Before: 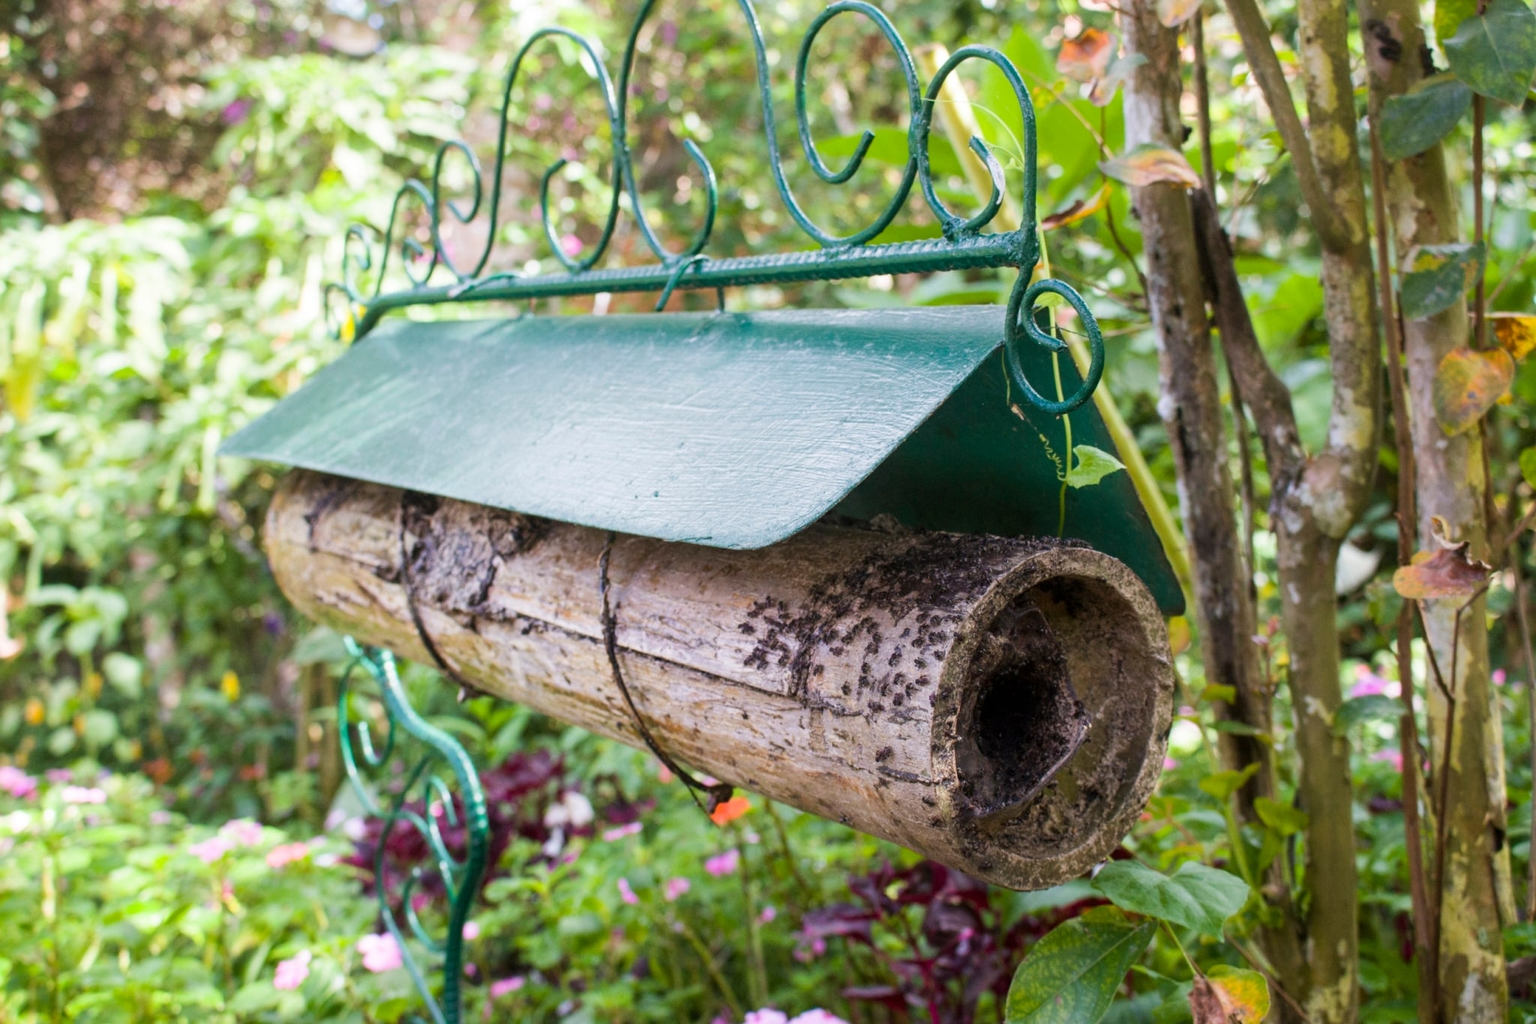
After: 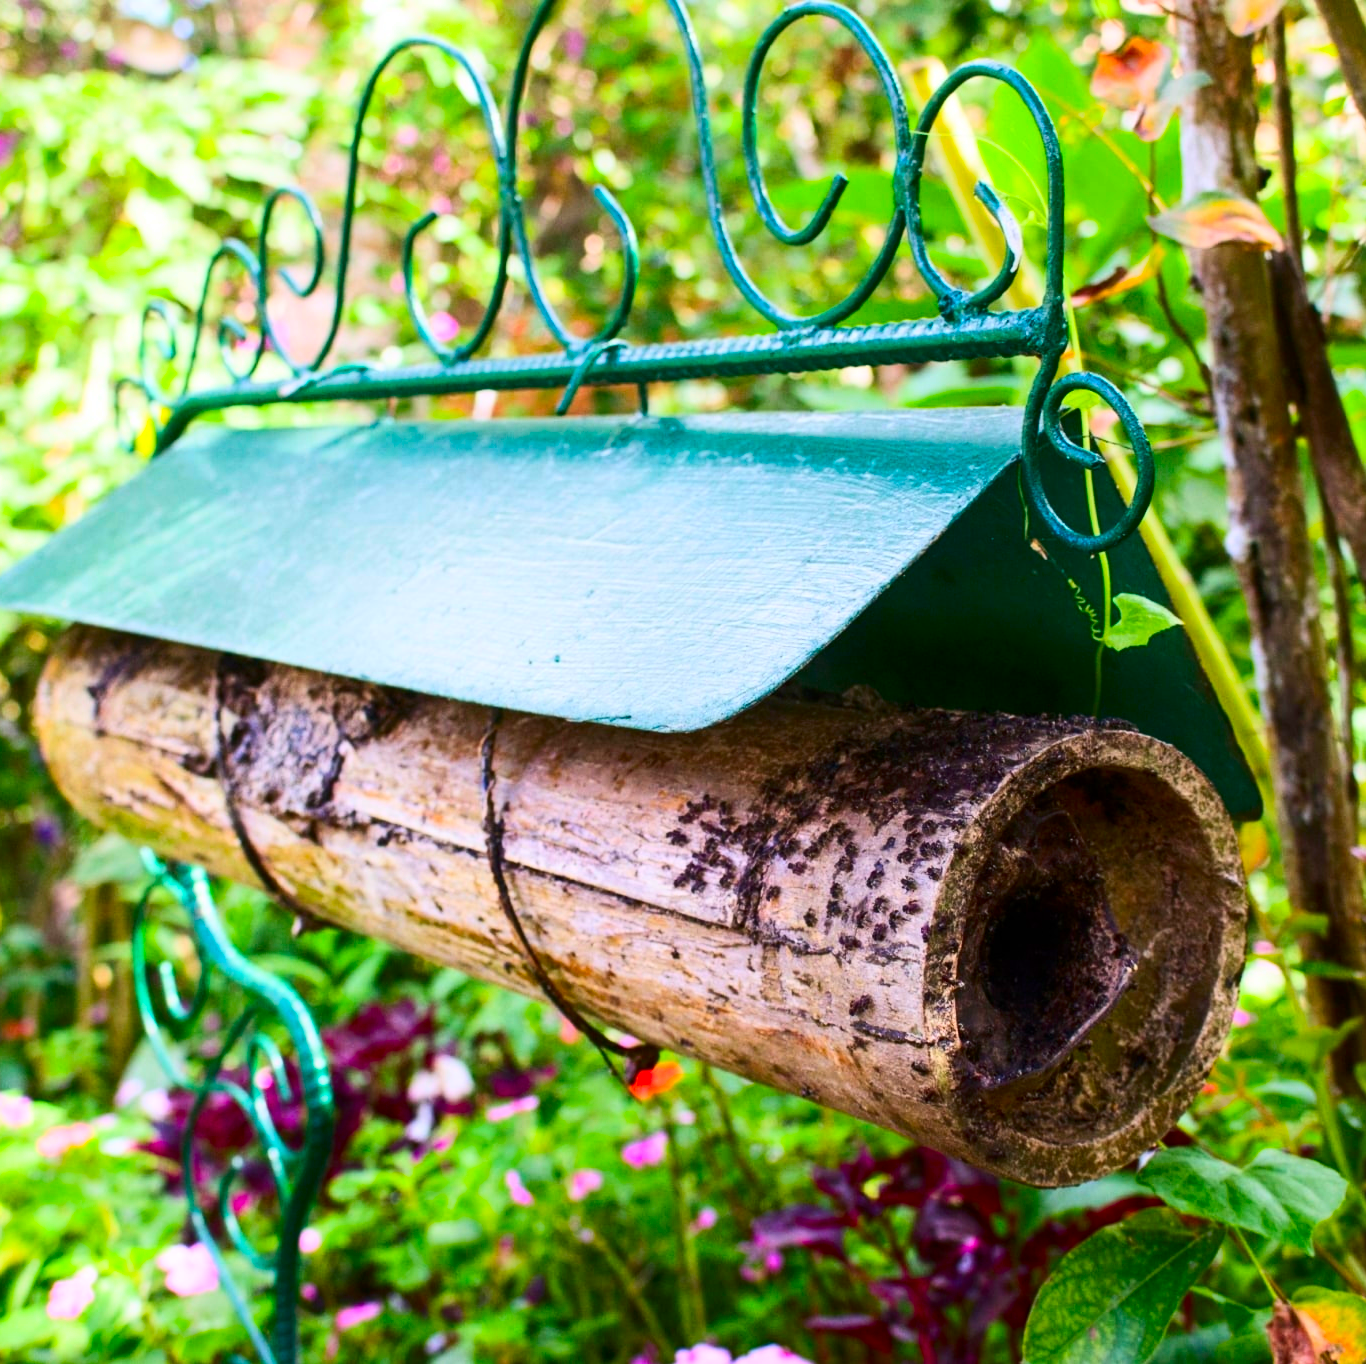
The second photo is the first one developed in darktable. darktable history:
crop and rotate: left 15.56%, right 17.723%
contrast brightness saturation: contrast 0.267, brightness 0.018, saturation 0.855
